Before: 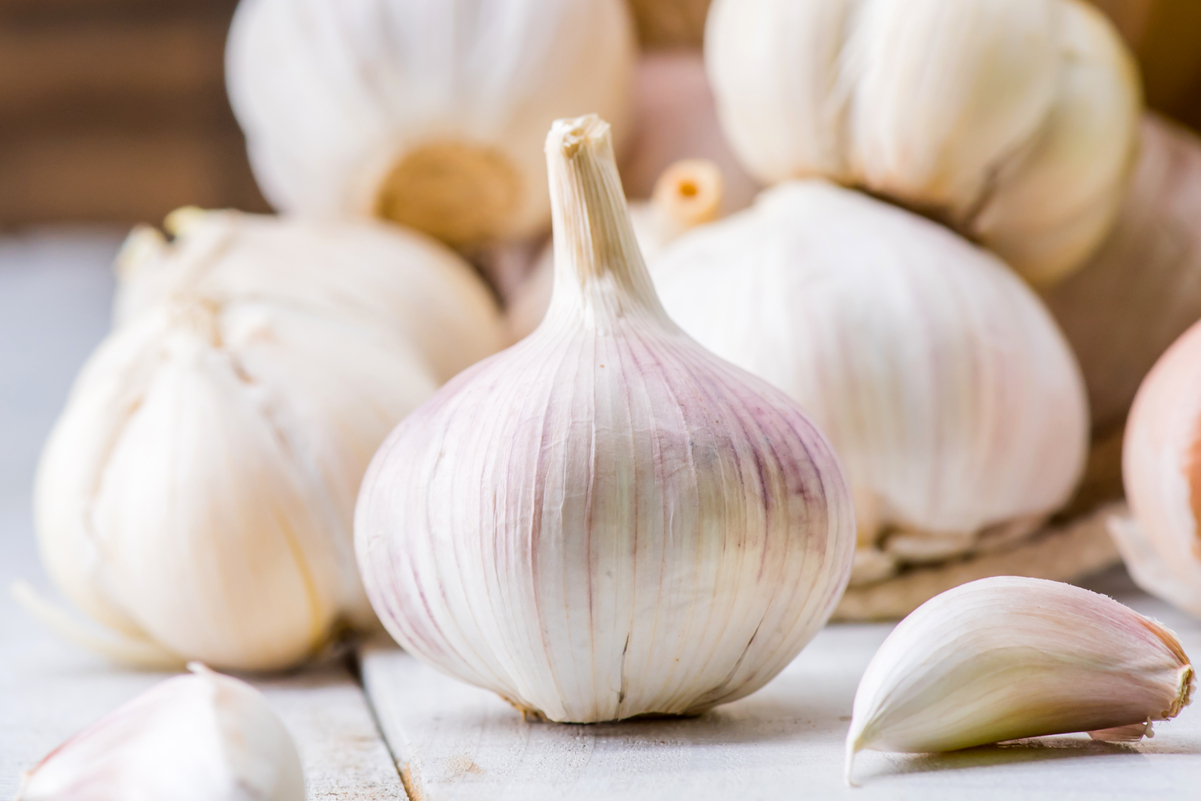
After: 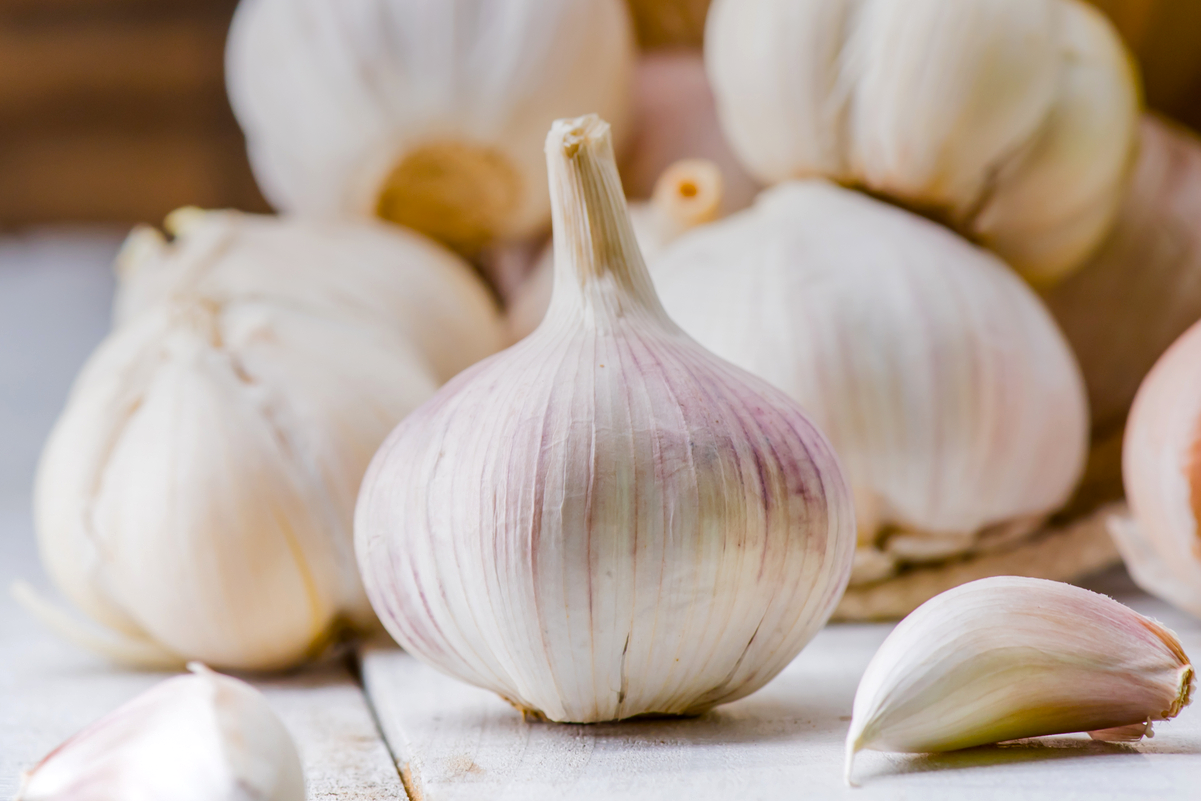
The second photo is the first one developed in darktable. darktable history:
color balance rgb: linear chroma grading › shadows 32%, linear chroma grading › global chroma -2%, linear chroma grading › mid-tones 4%, perceptual saturation grading › global saturation -2%, perceptual saturation grading › highlights -8%, perceptual saturation grading › mid-tones 8%, perceptual saturation grading › shadows 4%, perceptual brilliance grading › highlights 8%, perceptual brilliance grading › mid-tones 4%, perceptual brilliance grading › shadows 2%, global vibrance 16%, saturation formula JzAzBz (2021)
shadows and highlights: shadows 52.34, highlights -28.23, soften with gaussian
graduated density: rotation 5.63°, offset 76.9
